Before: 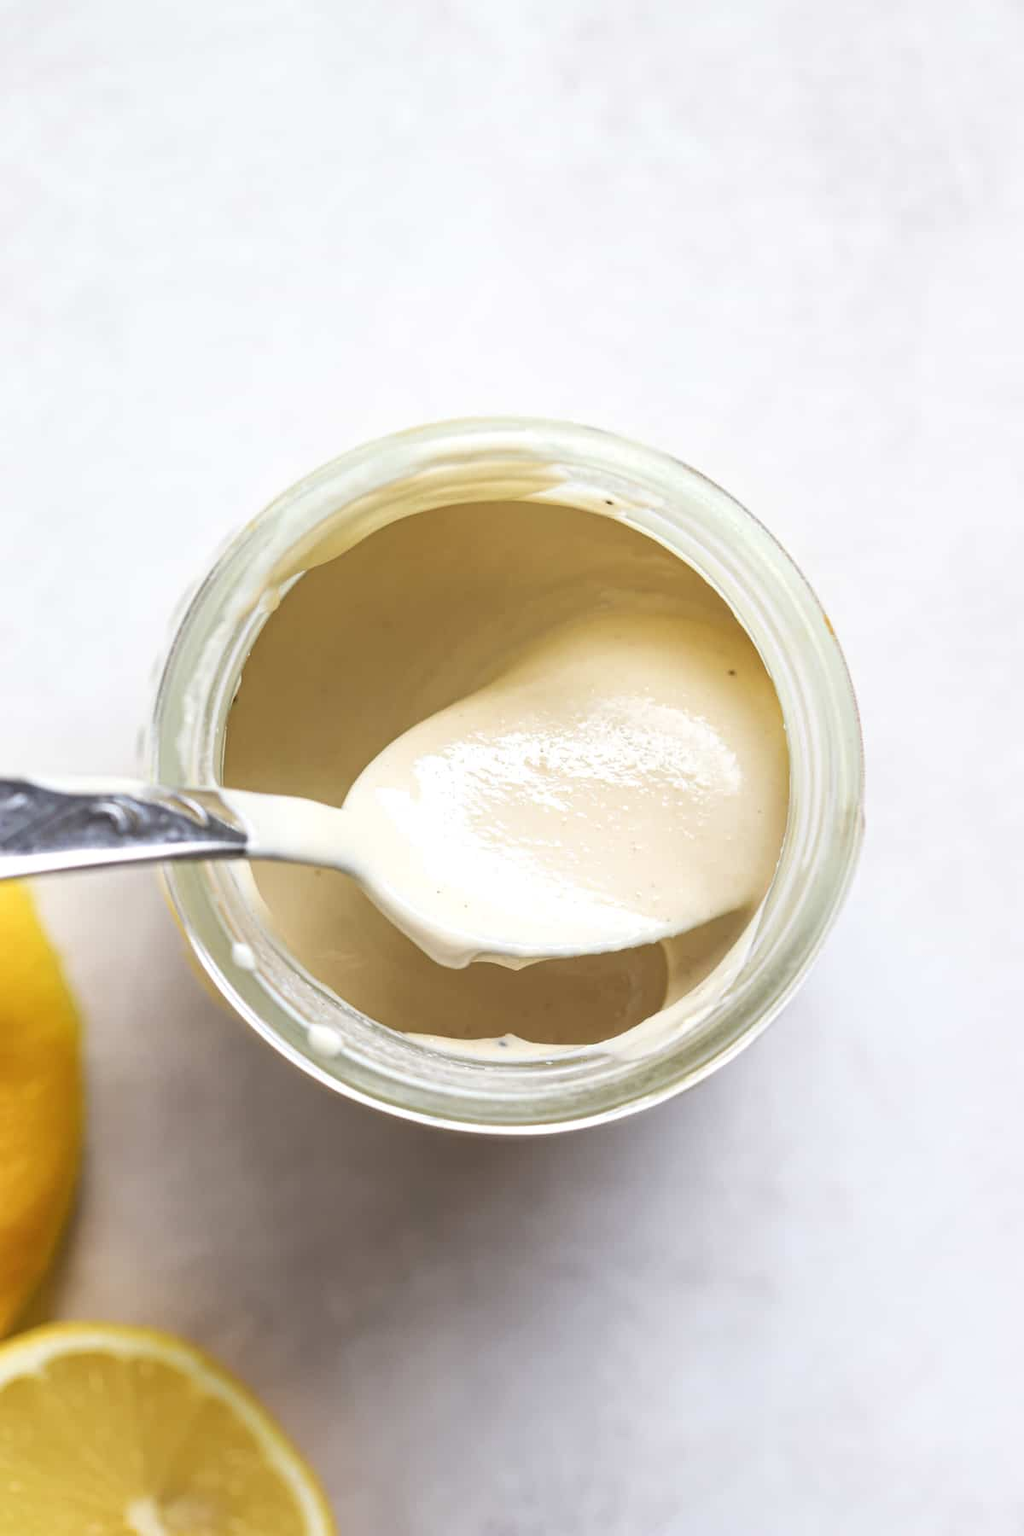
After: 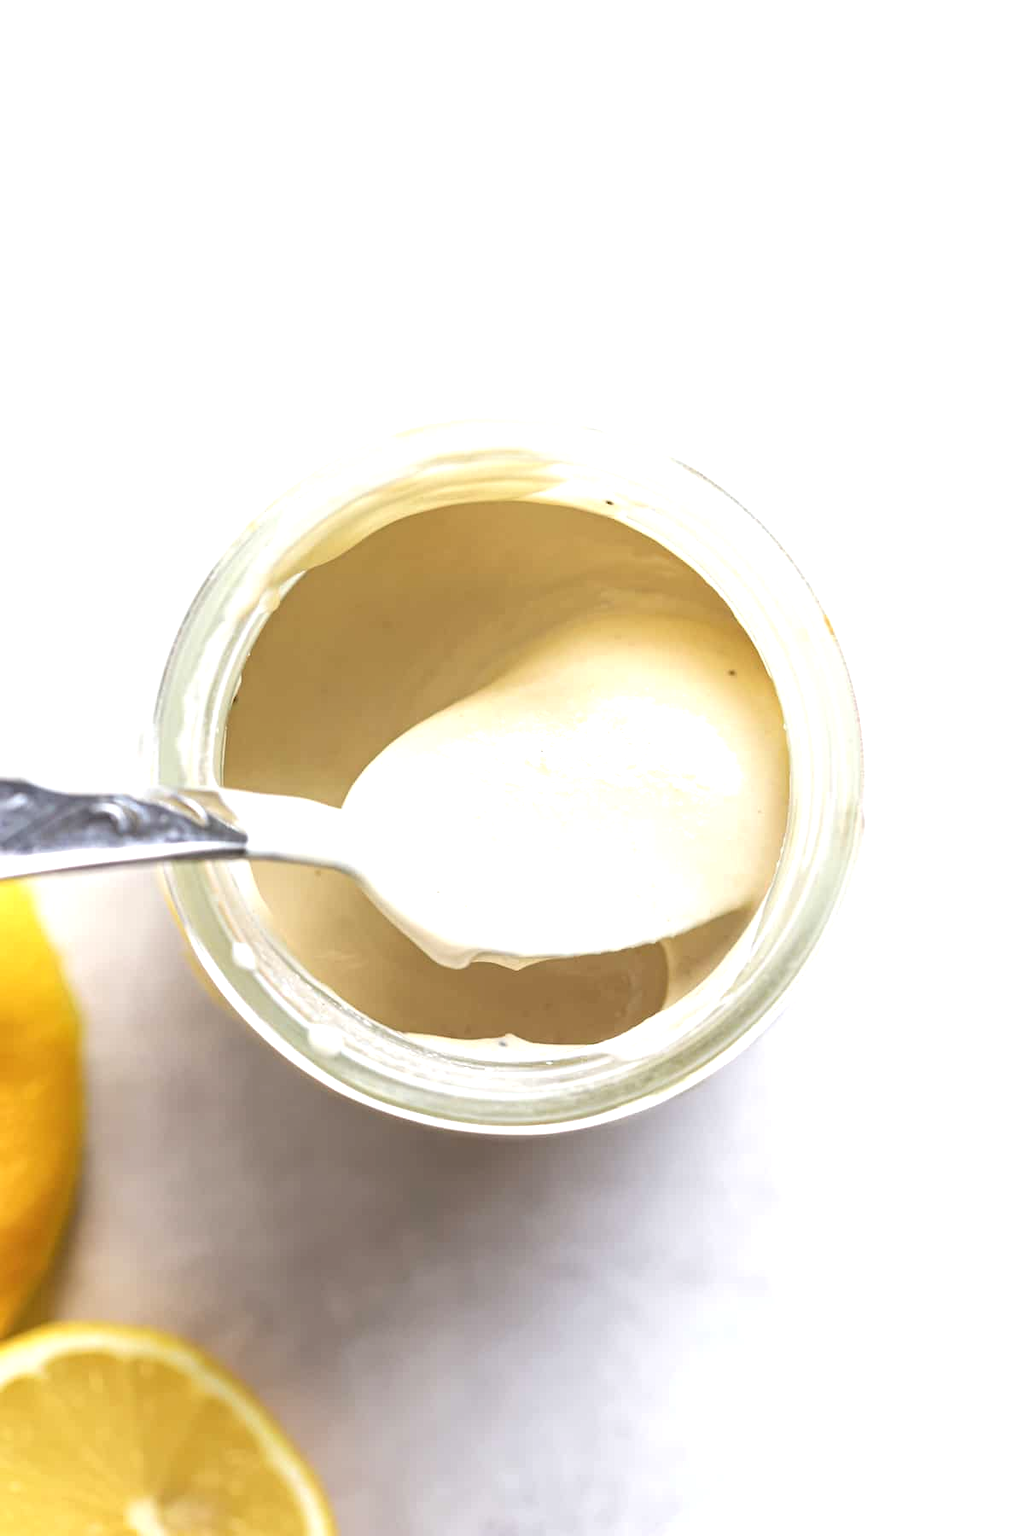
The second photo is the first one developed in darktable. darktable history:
exposure: exposure 0.497 EV, compensate highlight preservation false
